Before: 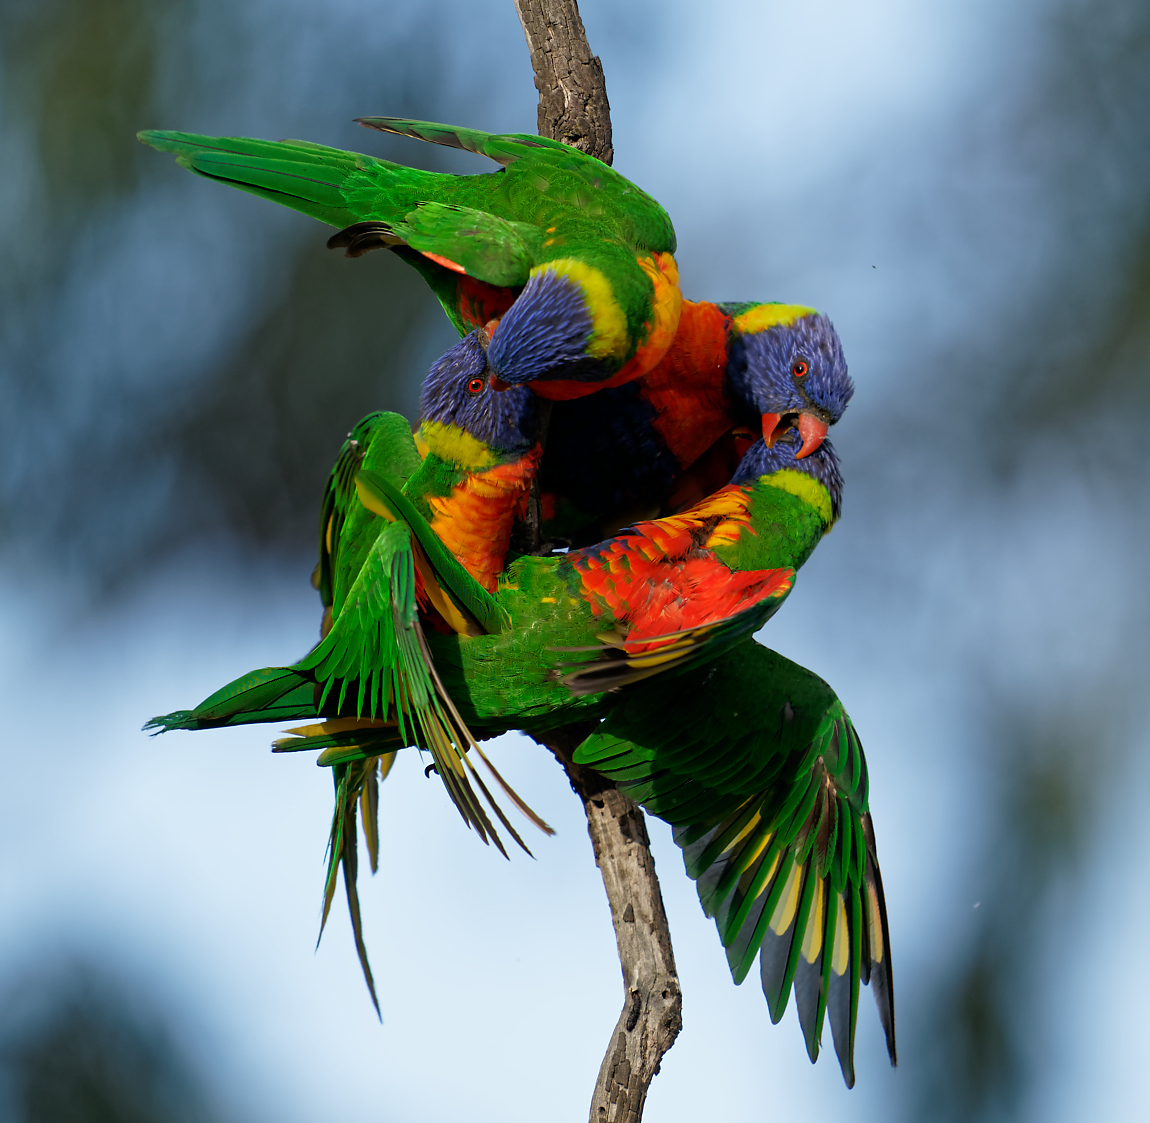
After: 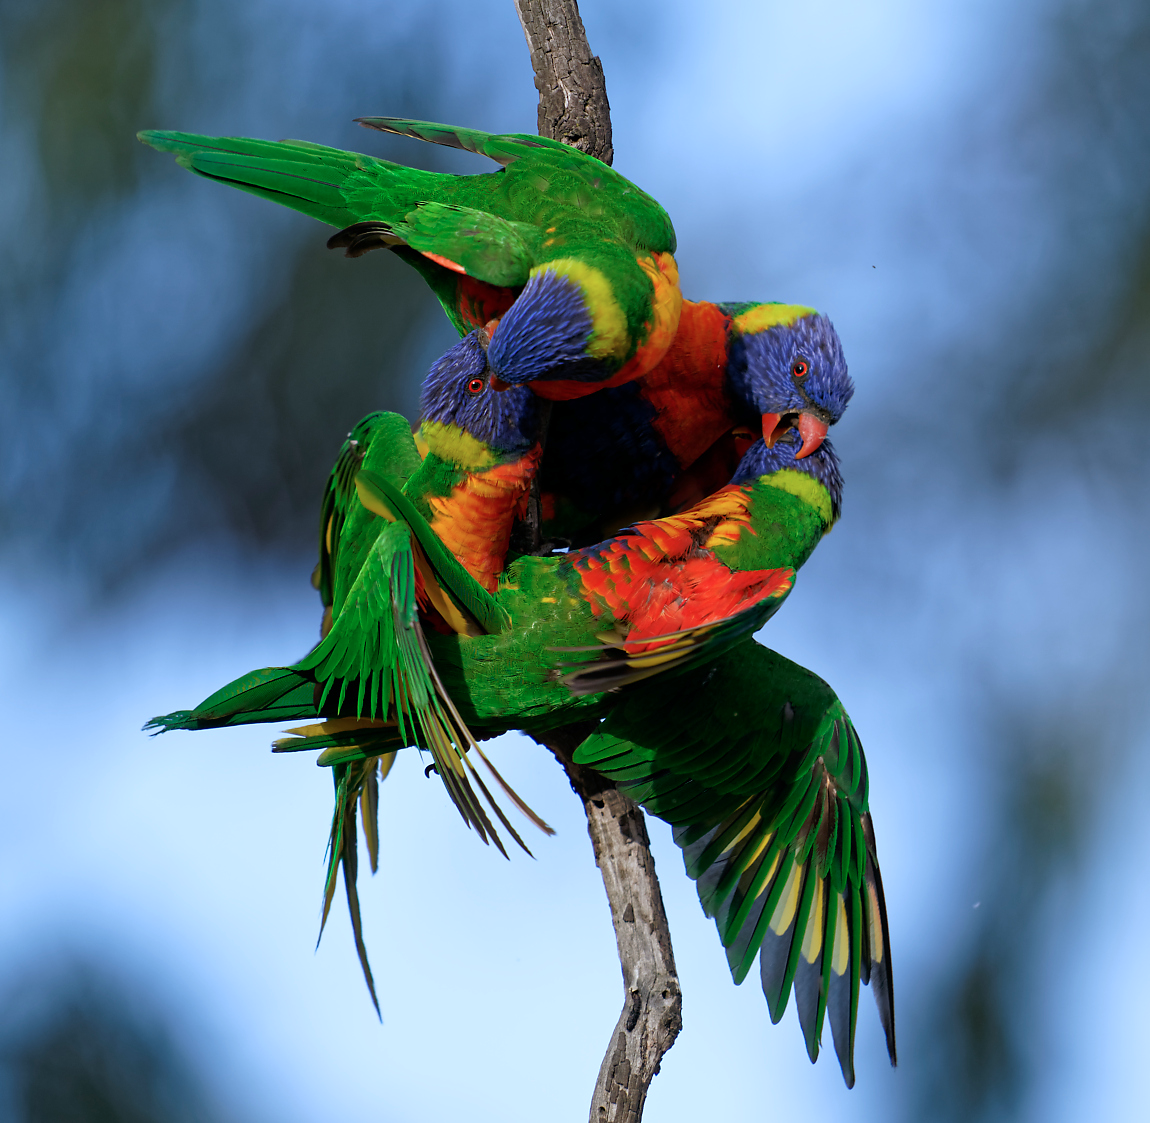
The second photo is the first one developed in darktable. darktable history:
color calibration: illuminant custom, x 0.371, y 0.383, temperature 4279.95 K
